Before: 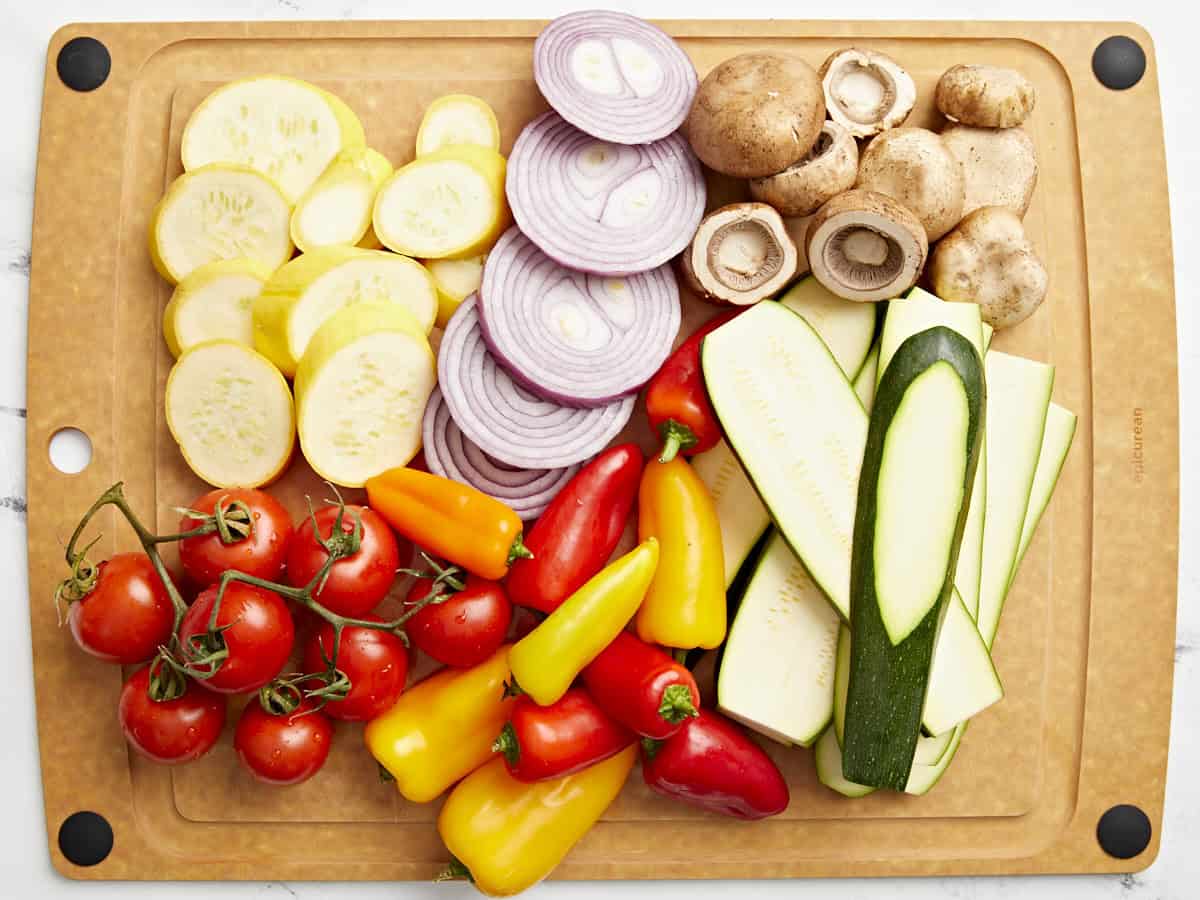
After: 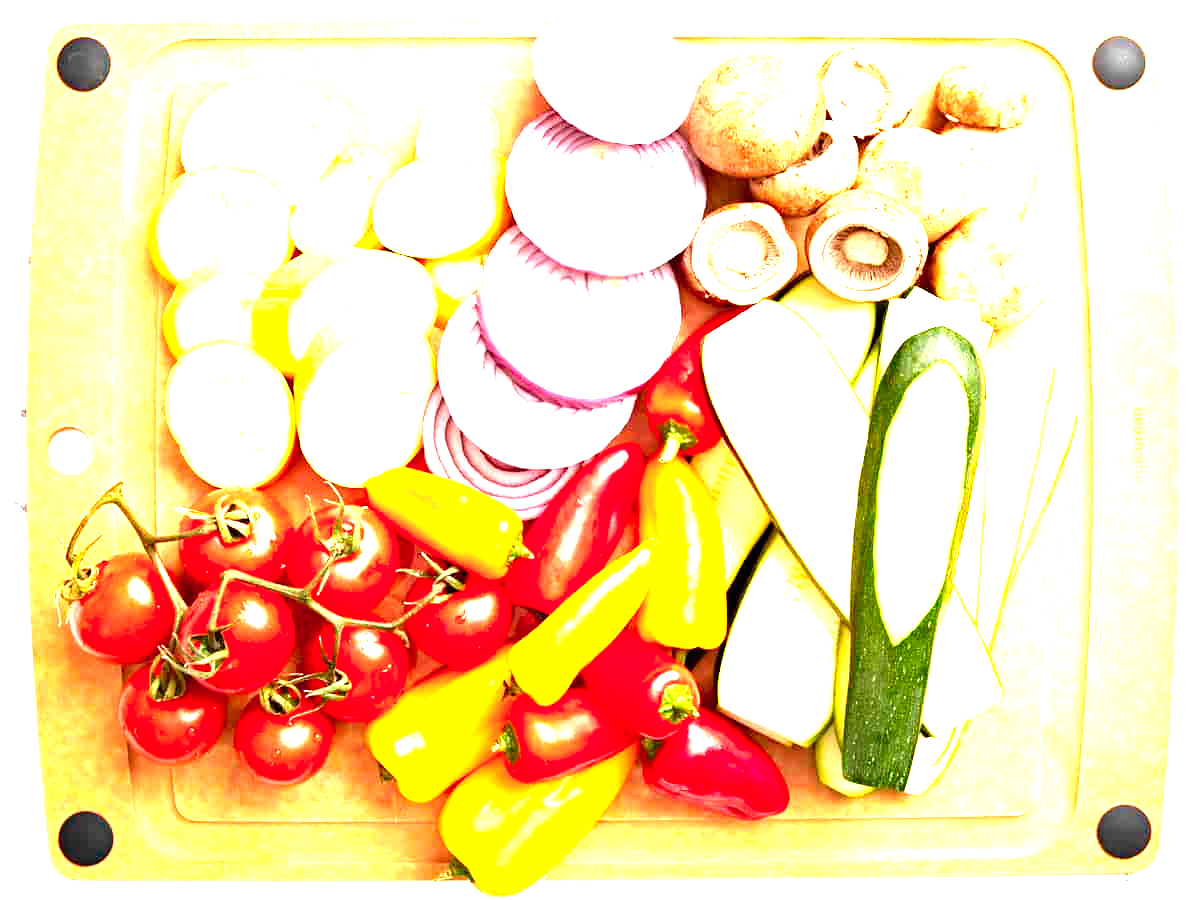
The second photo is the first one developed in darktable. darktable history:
levels: levels [0, 0.352, 0.703]
exposure: black level correction 0, exposure 1 EV, compensate exposure bias true, compensate highlight preservation false
color balance rgb: perceptual saturation grading › global saturation -1%
